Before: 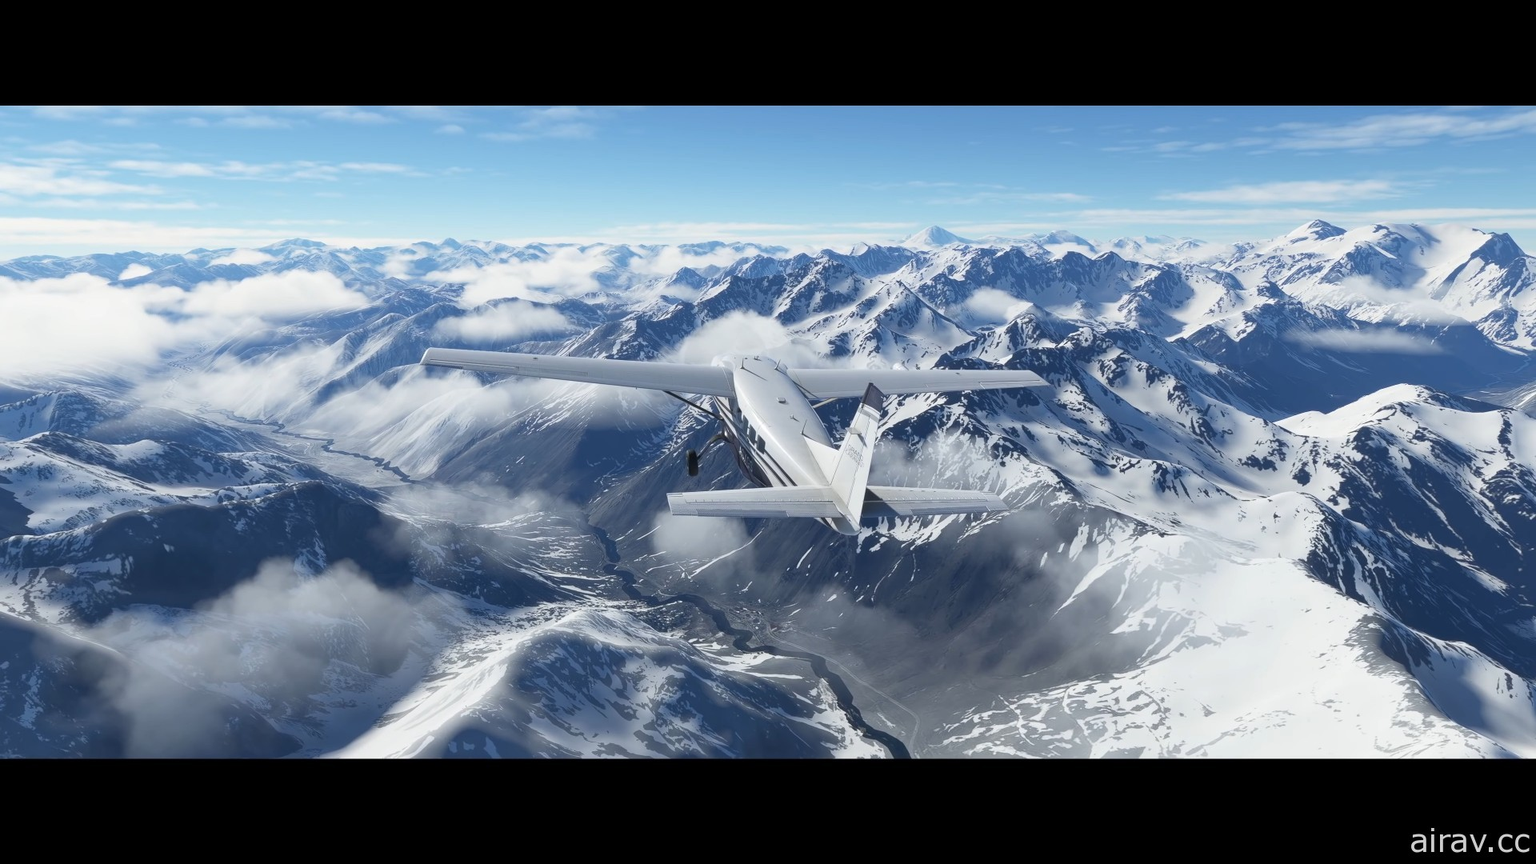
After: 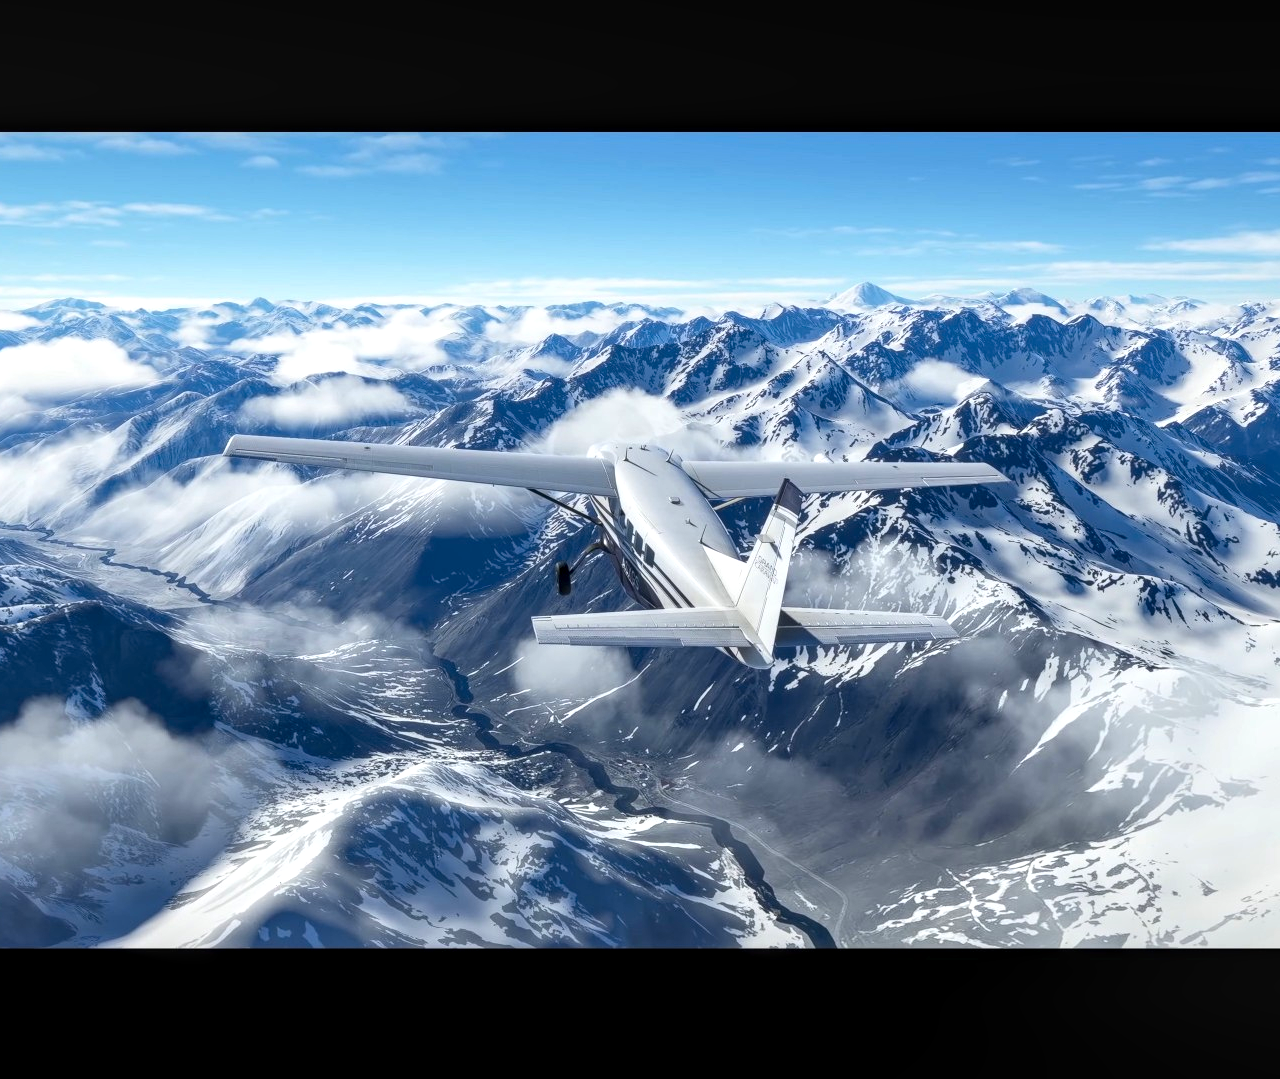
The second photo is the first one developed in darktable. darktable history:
crop and rotate: left 15.754%, right 17.579%
contrast brightness saturation: contrast 0.08, saturation 0.2
local contrast: highlights 40%, shadows 60%, detail 136%, midtone range 0.514
exposure: black level correction 0, exposure 0.3 EV, compensate highlight preservation false
